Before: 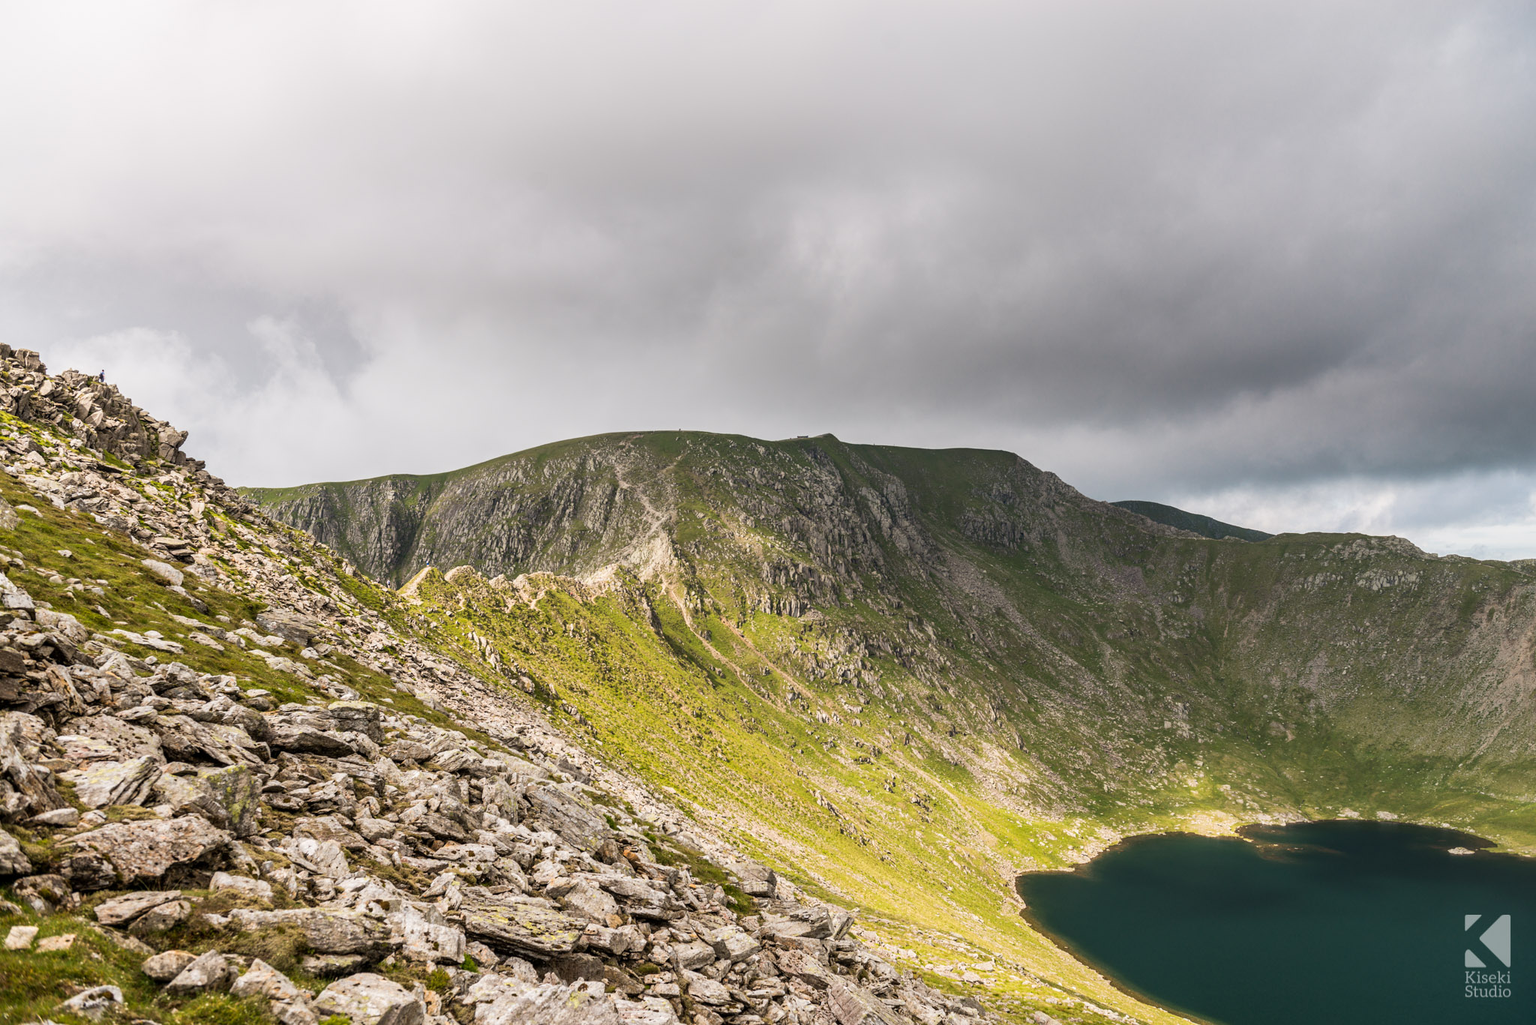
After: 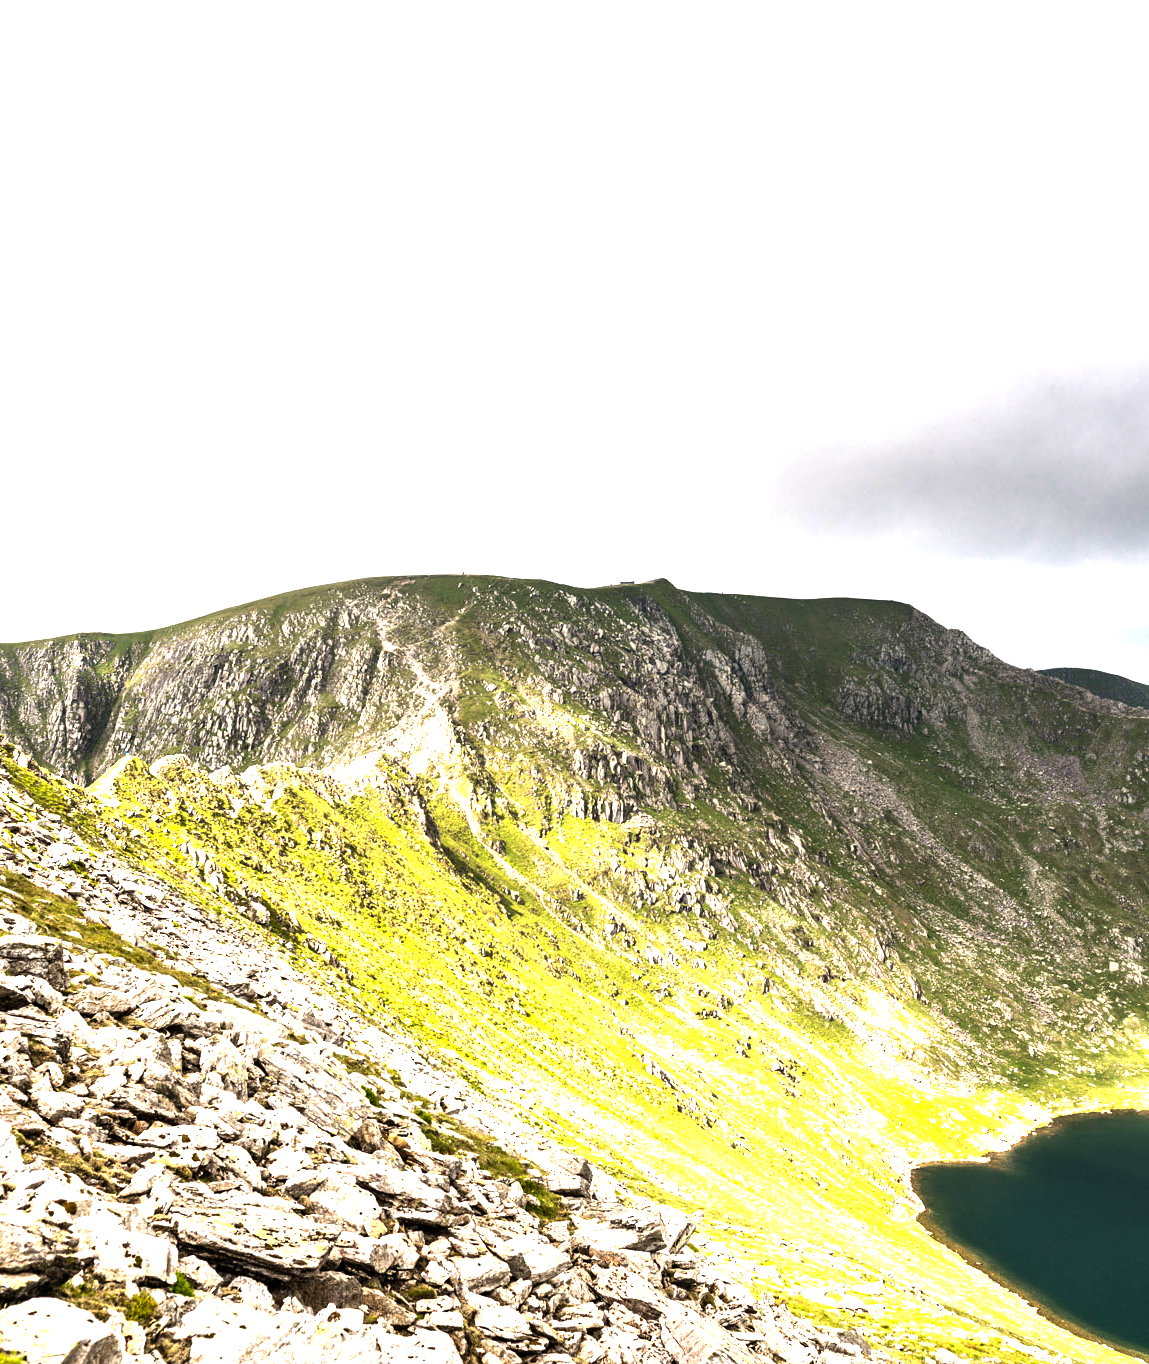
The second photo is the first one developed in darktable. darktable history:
crop: left 21.674%, right 22.086%
levels: levels [0, 0.374, 0.749]
tone equalizer: -8 EV -0.75 EV, -7 EV -0.7 EV, -6 EV -0.6 EV, -5 EV -0.4 EV, -3 EV 0.4 EV, -2 EV 0.6 EV, -1 EV 0.7 EV, +0 EV 0.75 EV, edges refinement/feathering 500, mask exposure compensation -1.57 EV, preserve details no
